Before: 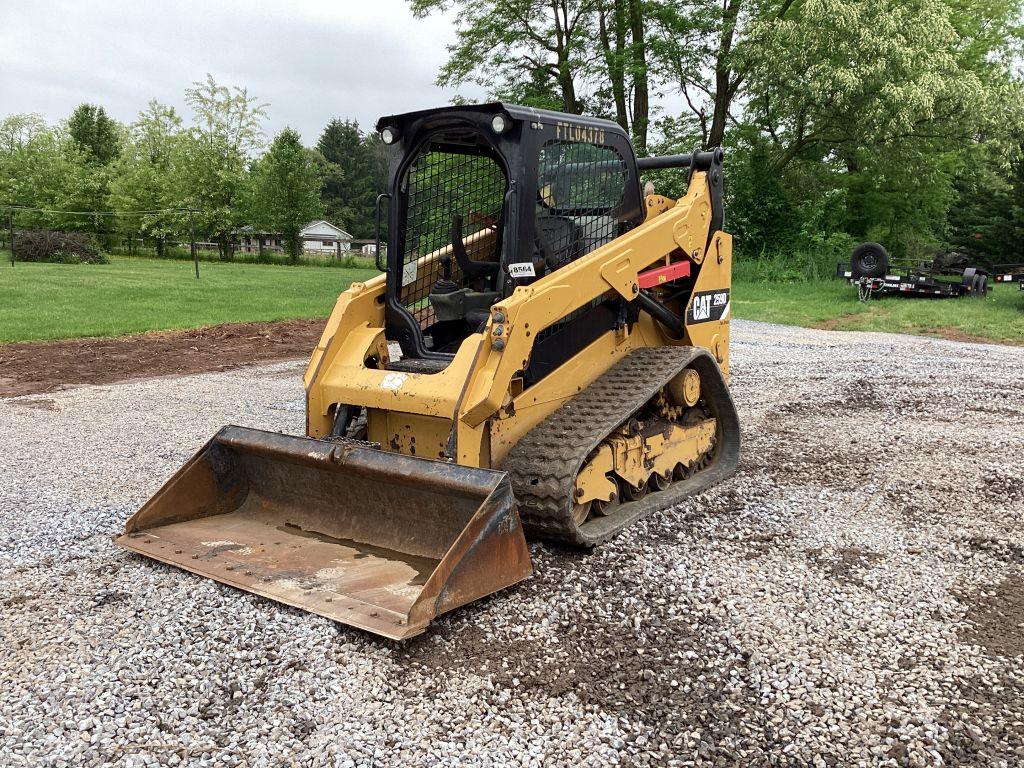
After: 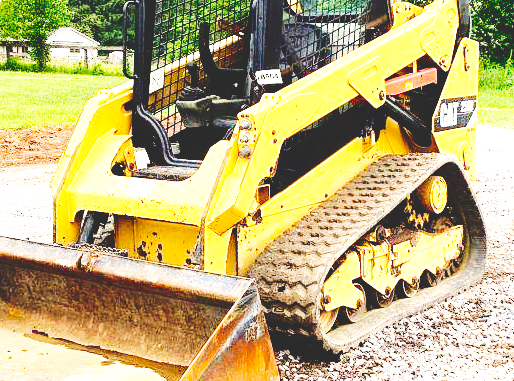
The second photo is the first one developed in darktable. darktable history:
tone equalizer: -8 EV -0.714 EV, -7 EV -0.686 EV, -6 EV -0.61 EV, -5 EV -0.369 EV, -3 EV 0.372 EV, -2 EV 0.6 EV, -1 EV 0.696 EV, +0 EV 0.723 EV
base curve: curves: ch0 [(0, 0) (0.007, 0.004) (0.027, 0.03) (0.046, 0.07) (0.207, 0.54) (0.442, 0.872) (0.673, 0.972) (1, 1)], preserve colors none
exposure: black level correction 0.001, exposure 0.498 EV, compensate exposure bias true, compensate highlight preservation false
crop: left 24.781%, top 25.173%, right 24.975%, bottom 25.15%
tone curve: curves: ch0 [(0, 0) (0.003, 0.177) (0.011, 0.177) (0.025, 0.176) (0.044, 0.178) (0.069, 0.186) (0.1, 0.194) (0.136, 0.203) (0.177, 0.223) (0.224, 0.255) (0.277, 0.305) (0.335, 0.383) (0.399, 0.467) (0.468, 0.546) (0.543, 0.616) (0.623, 0.694) (0.709, 0.764) (0.801, 0.834) (0.898, 0.901) (1, 1)], preserve colors none
color balance rgb: highlights gain › chroma 2.064%, highlights gain › hue 71.87°, perceptual saturation grading › global saturation 30.291%, global vibrance 9.596%
velvia: on, module defaults
